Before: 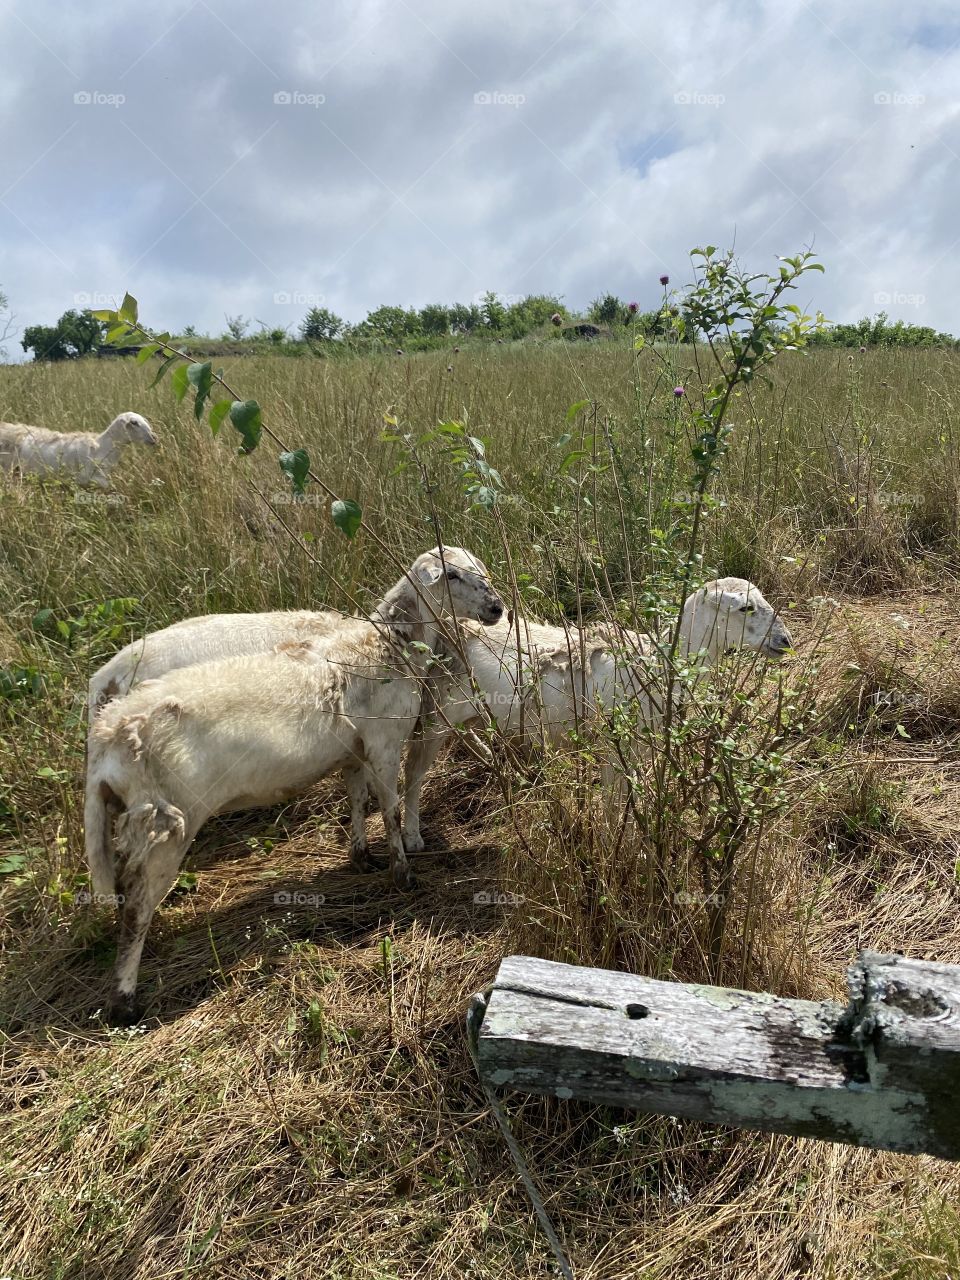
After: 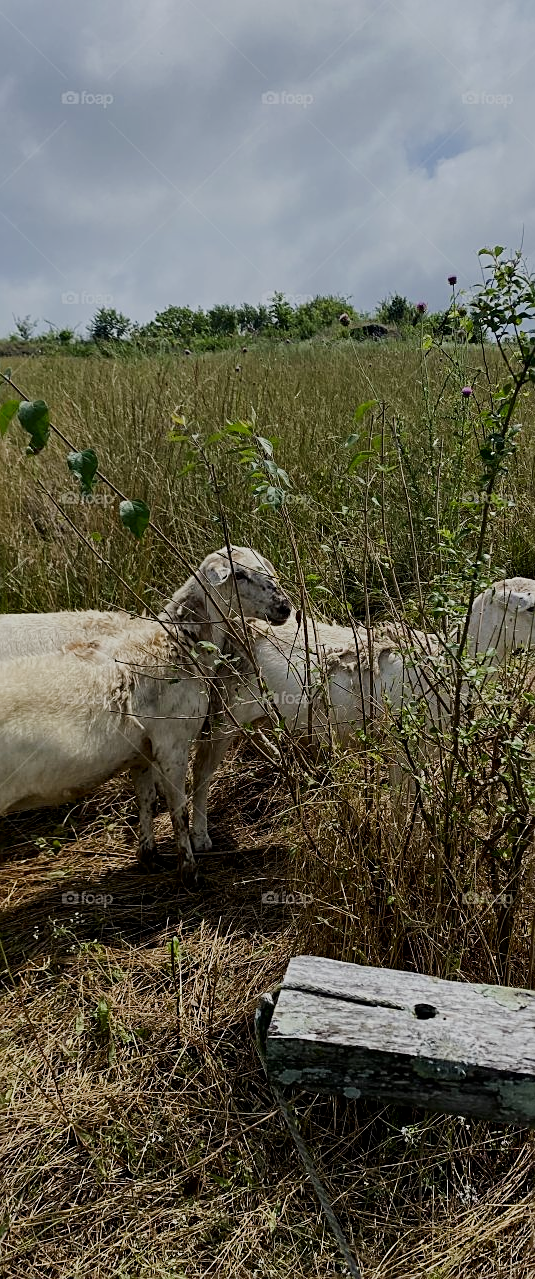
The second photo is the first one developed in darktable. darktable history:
filmic rgb: black relative exposure -7.46 EV, white relative exposure 4.89 EV, hardness 3.39
crop: left 22.113%, right 22.087%, bottom 0.009%
sharpen: amount 0.495
contrast brightness saturation: contrast 0.068, brightness -0.149, saturation 0.11
